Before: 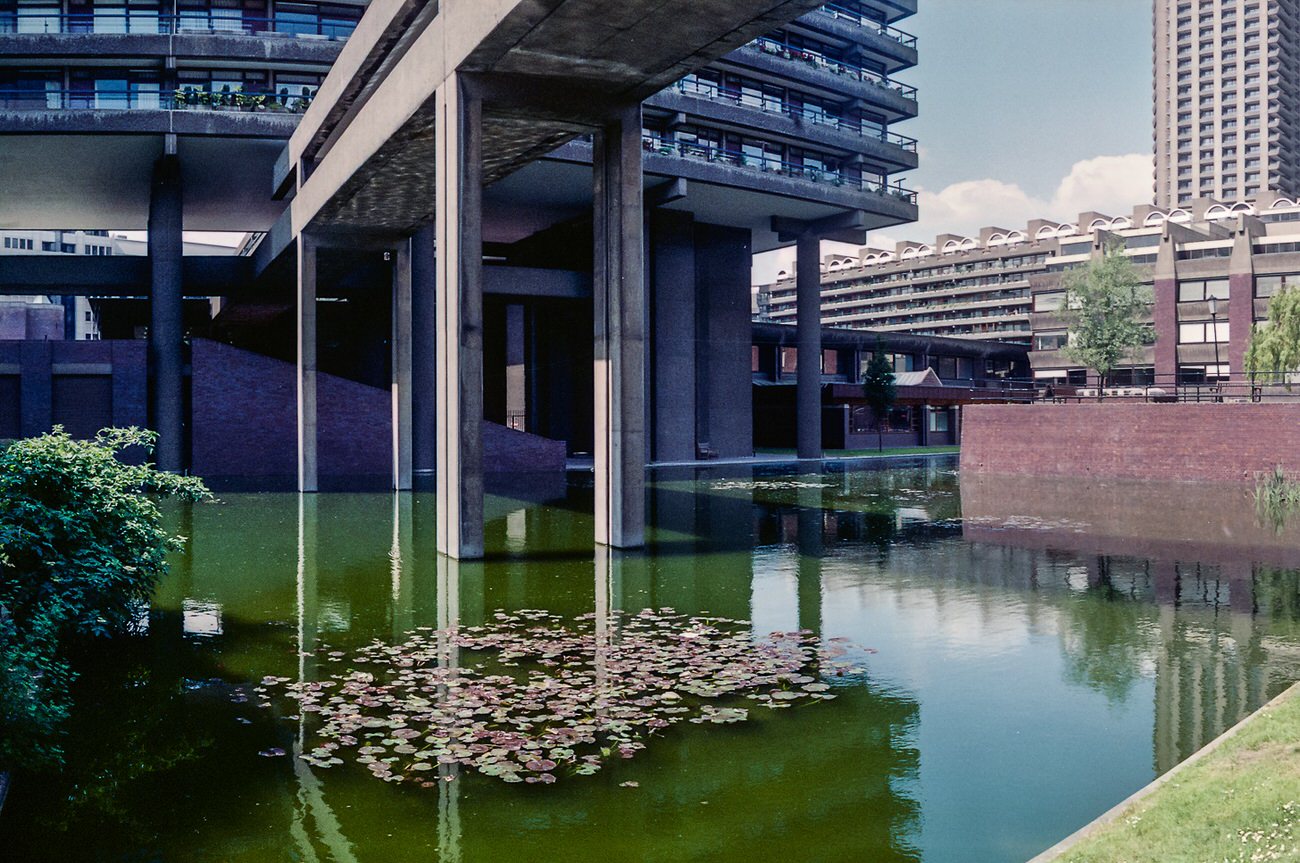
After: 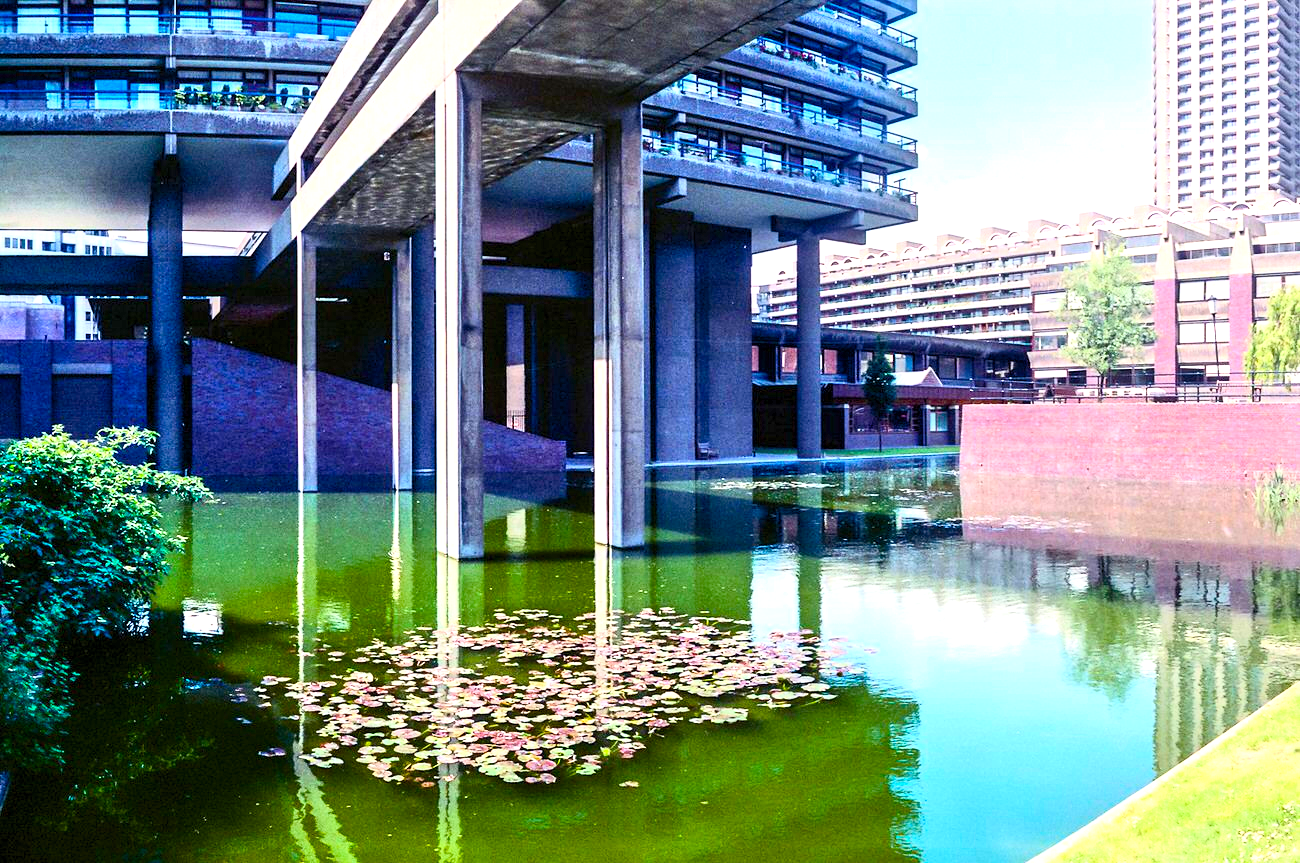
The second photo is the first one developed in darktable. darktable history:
color balance rgb: perceptual saturation grading › global saturation 34.05%, global vibrance 5.56%
exposure: black level correction 0.001, exposure 1.3 EV, compensate highlight preservation false
contrast brightness saturation: contrast 0.2, brightness 0.16, saturation 0.22
